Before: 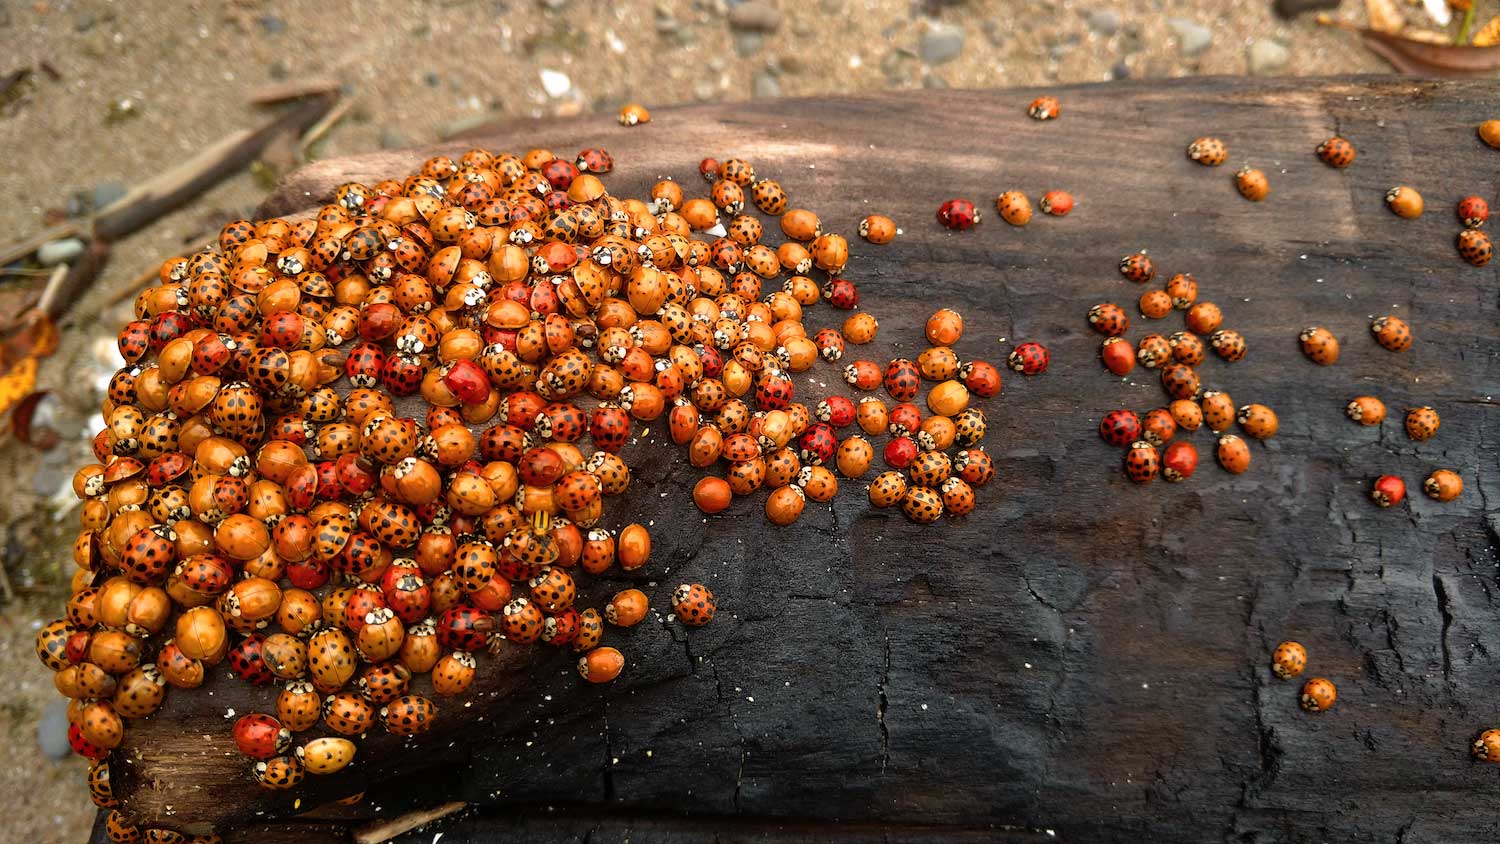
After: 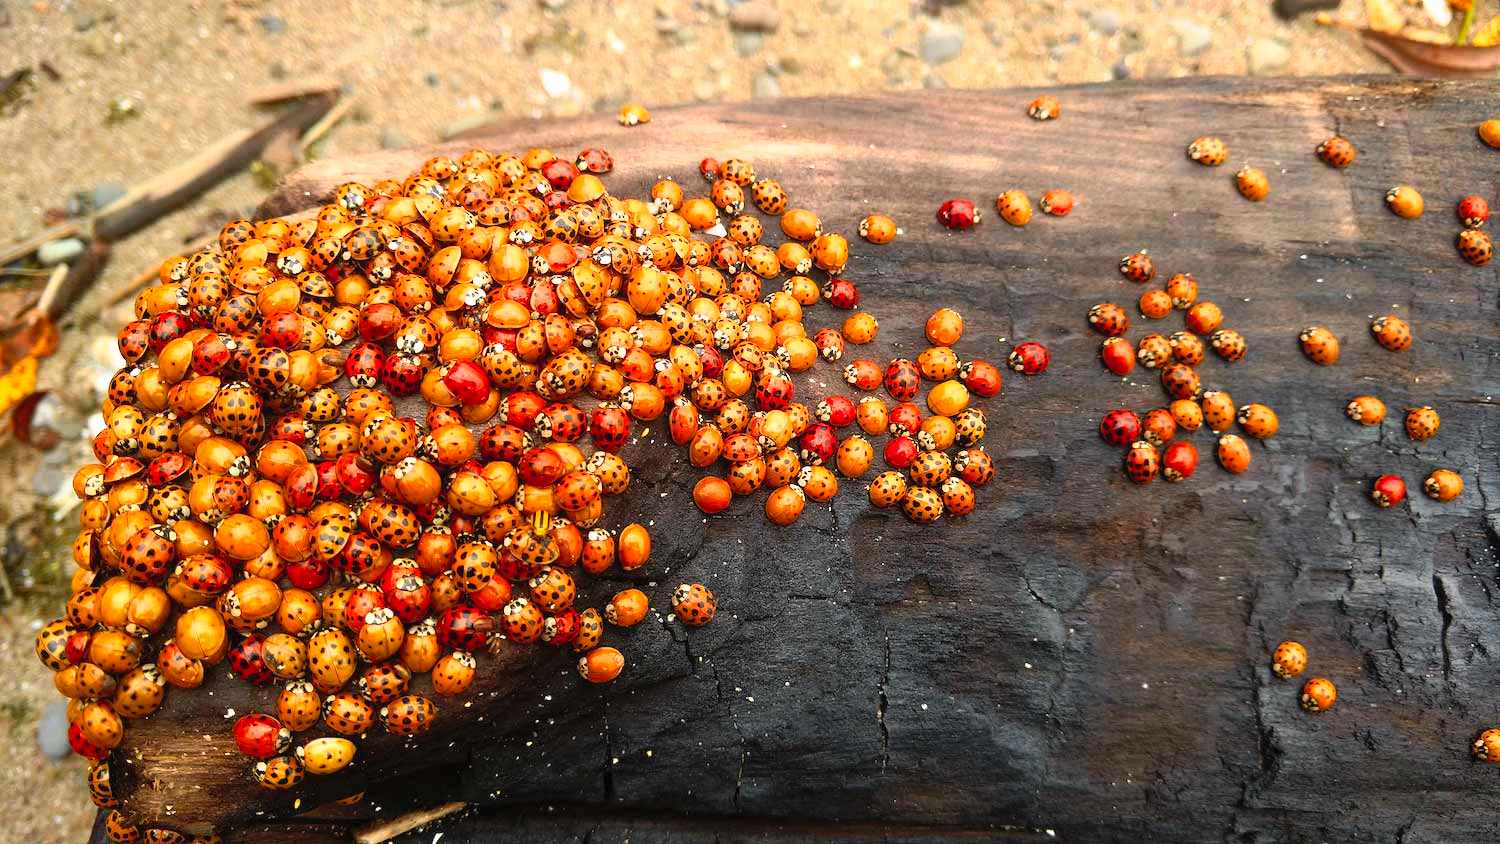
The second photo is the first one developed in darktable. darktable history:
tone equalizer: -8 EV -0.002 EV, -7 EV 0.005 EV, -6 EV -0.009 EV, -5 EV 0.011 EV, -4 EV -0.012 EV, -3 EV 0.007 EV, -2 EV -0.062 EV, -1 EV -0.293 EV, +0 EV -0.582 EV, smoothing diameter 2%, edges refinement/feathering 20, mask exposure compensation -1.57 EV, filter diffusion 5
contrast brightness saturation: contrast 0.24, brightness 0.26, saturation 0.39
shadows and highlights: shadows 0, highlights 40
